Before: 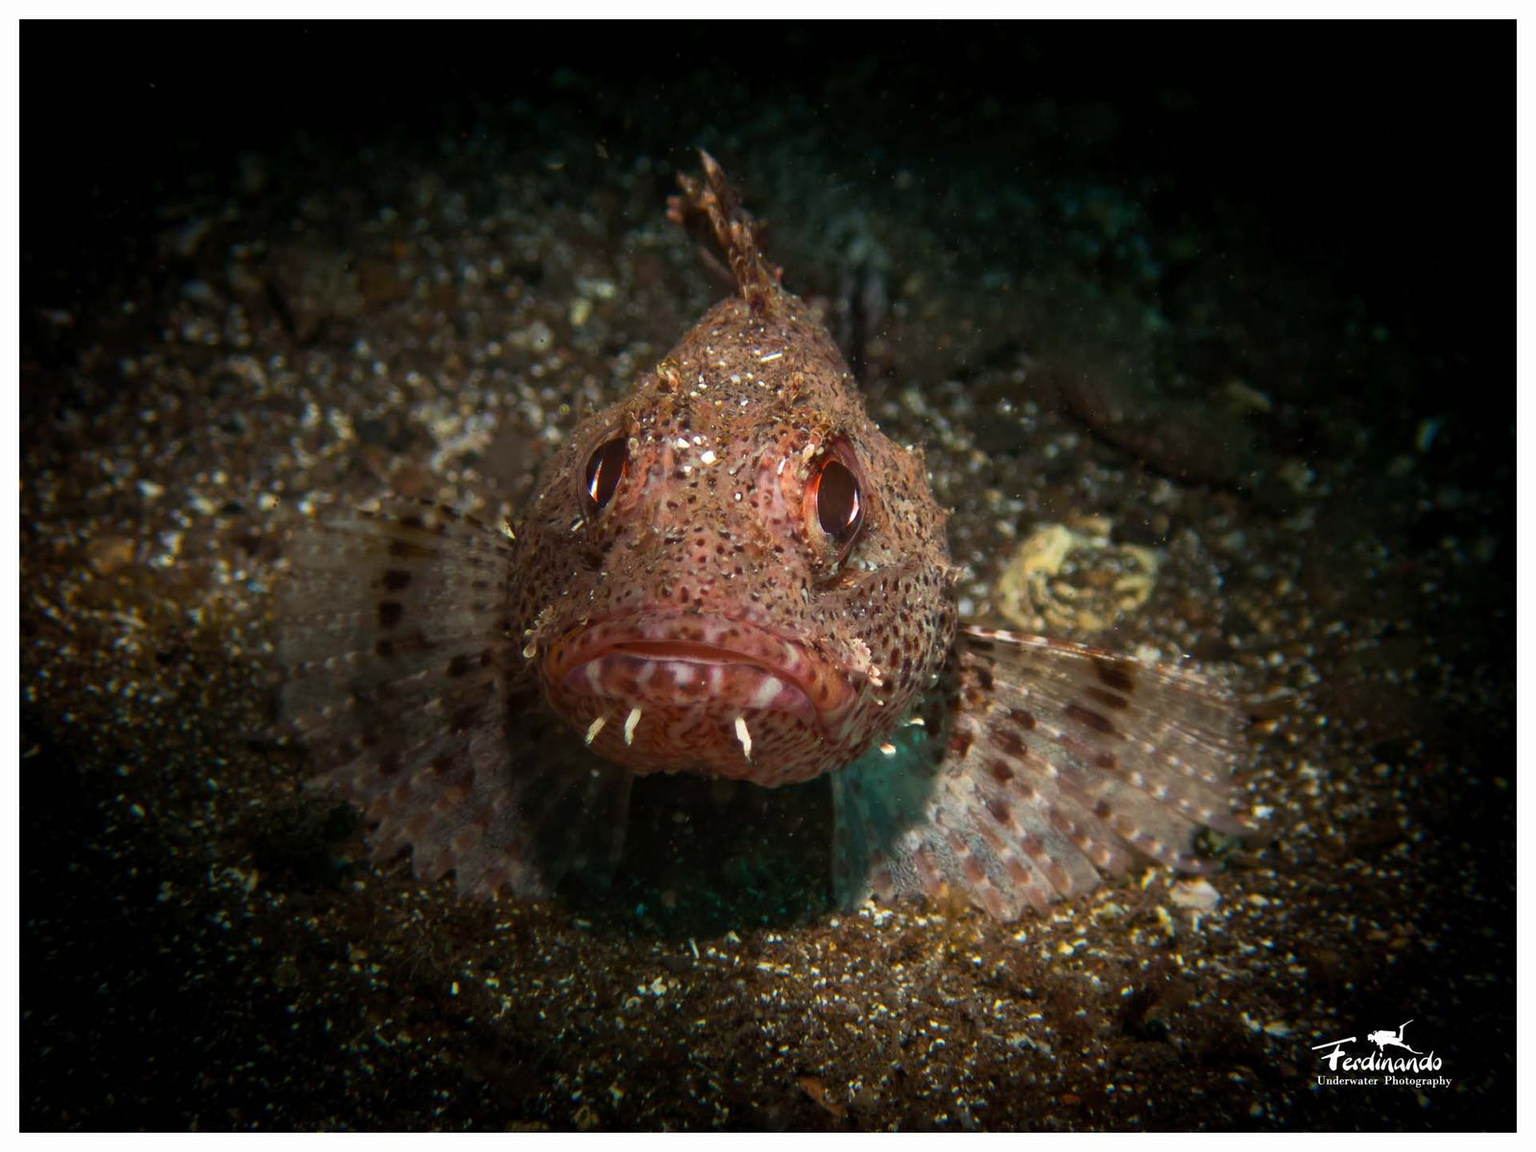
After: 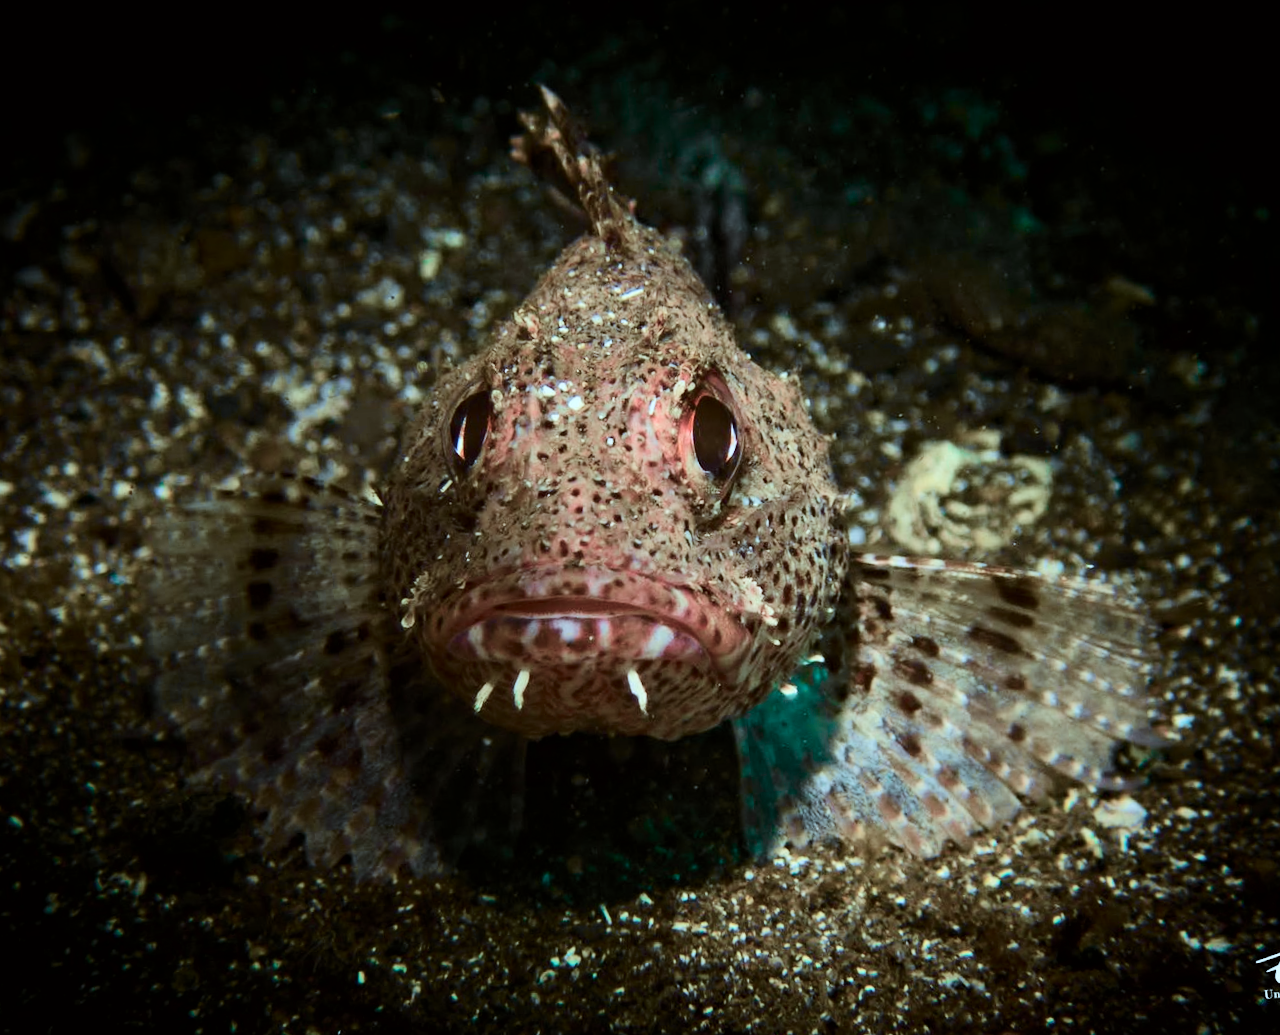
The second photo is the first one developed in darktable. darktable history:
tone curve: curves: ch0 [(0.014, 0) (0.13, 0.09) (0.227, 0.211) (0.346, 0.388) (0.499, 0.598) (0.662, 0.76) (0.795, 0.846) (1, 0.969)]; ch1 [(0, 0) (0.366, 0.367) (0.447, 0.417) (0.473, 0.484) (0.504, 0.502) (0.525, 0.518) (0.564, 0.548) (0.639, 0.643) (1, 1)]; ch2 [(0, 0) (0.333, 0.346) (0.375, 0.375) (0.424, 0.43) (0.476, 0.498) (0.496, 0.505) (0.517, 0.515) (0.542, 0.564) (0.583, 0.6) (0.64, 0.622) (0.723, 0.676) (1, 1)], color space Lab, independent channels, preserve colors none
color correction: highlights a* -12.64, highlights b* -18.1, saturation 0.7
haze removal: compatibility mode true, adaptive false
crop: left 7.598%, right 7.873%
velvia: strength 45%
rotate and perspective: rotation -5°, crop left 0.05, crop right 0.952, crop top 0.11, crop bottom 0.89
contrast brightness saturation: contrast 0.1, brightness 0.02, saturation 0.02
